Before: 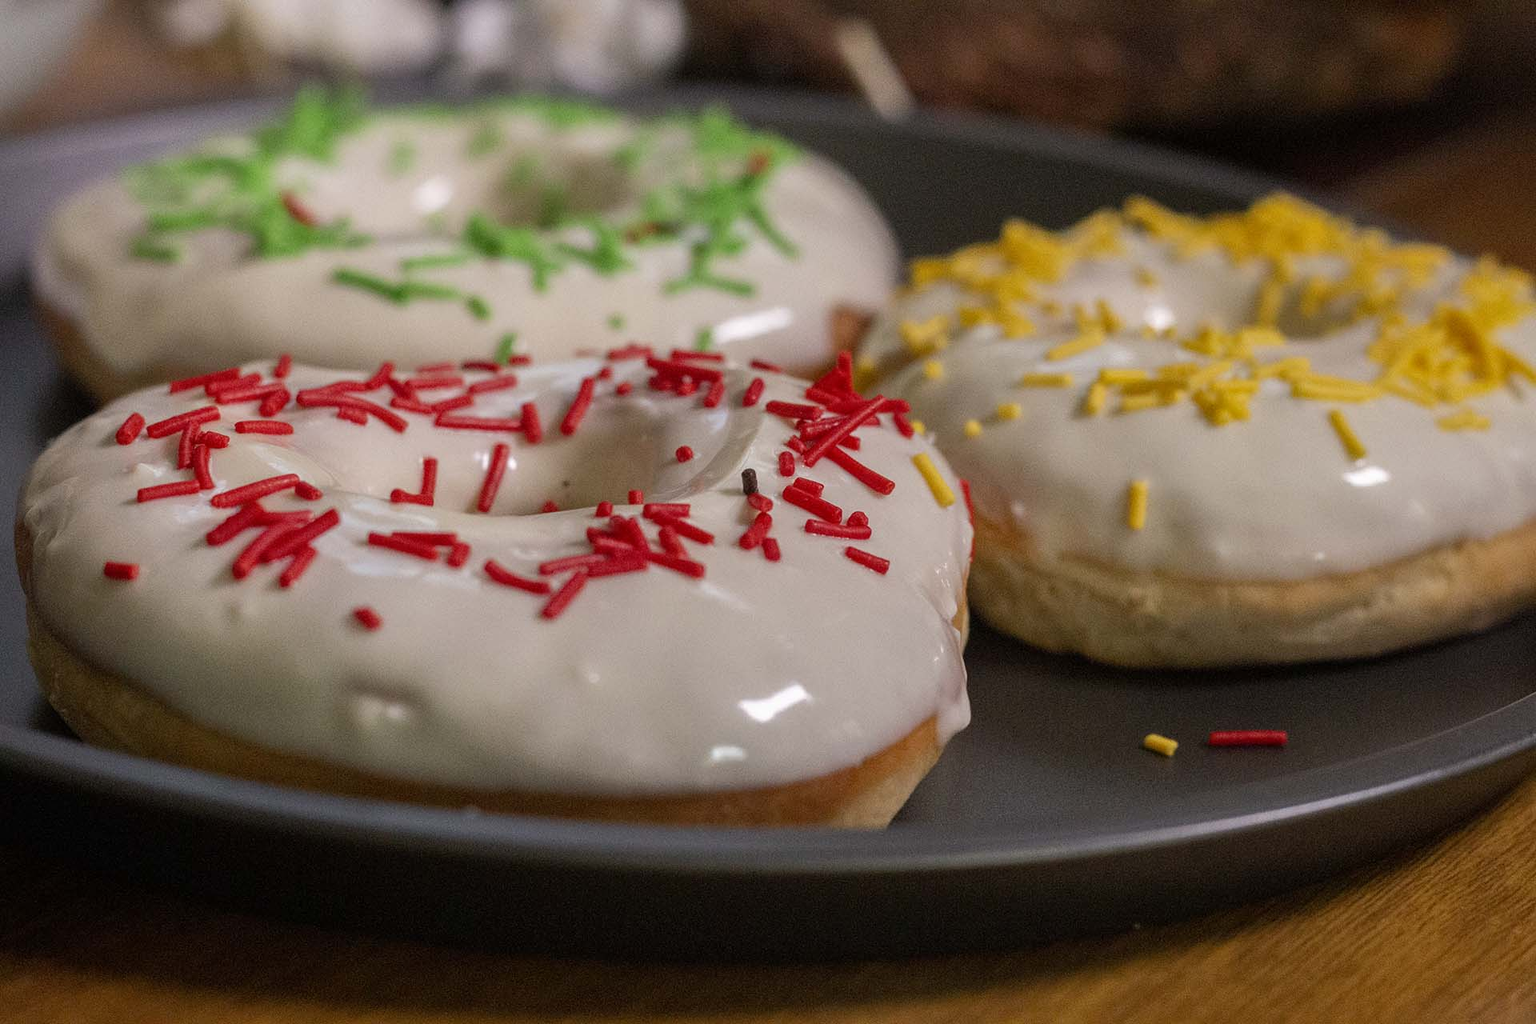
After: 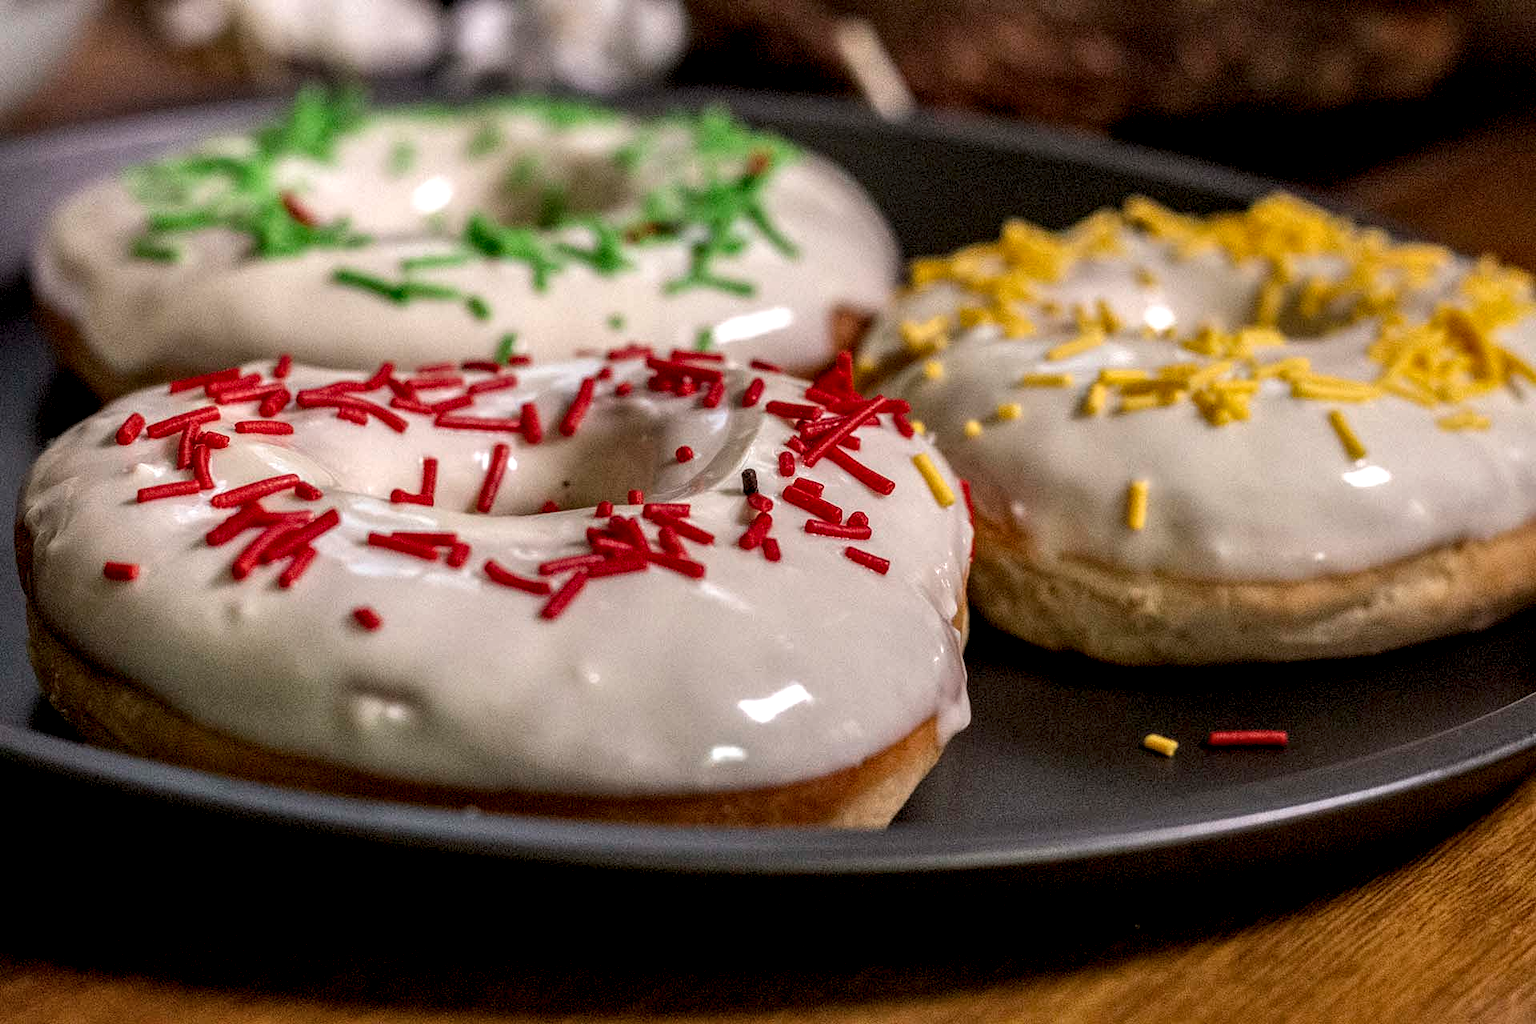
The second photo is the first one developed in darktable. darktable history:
local contrast: highlights 17%, detail 188%
